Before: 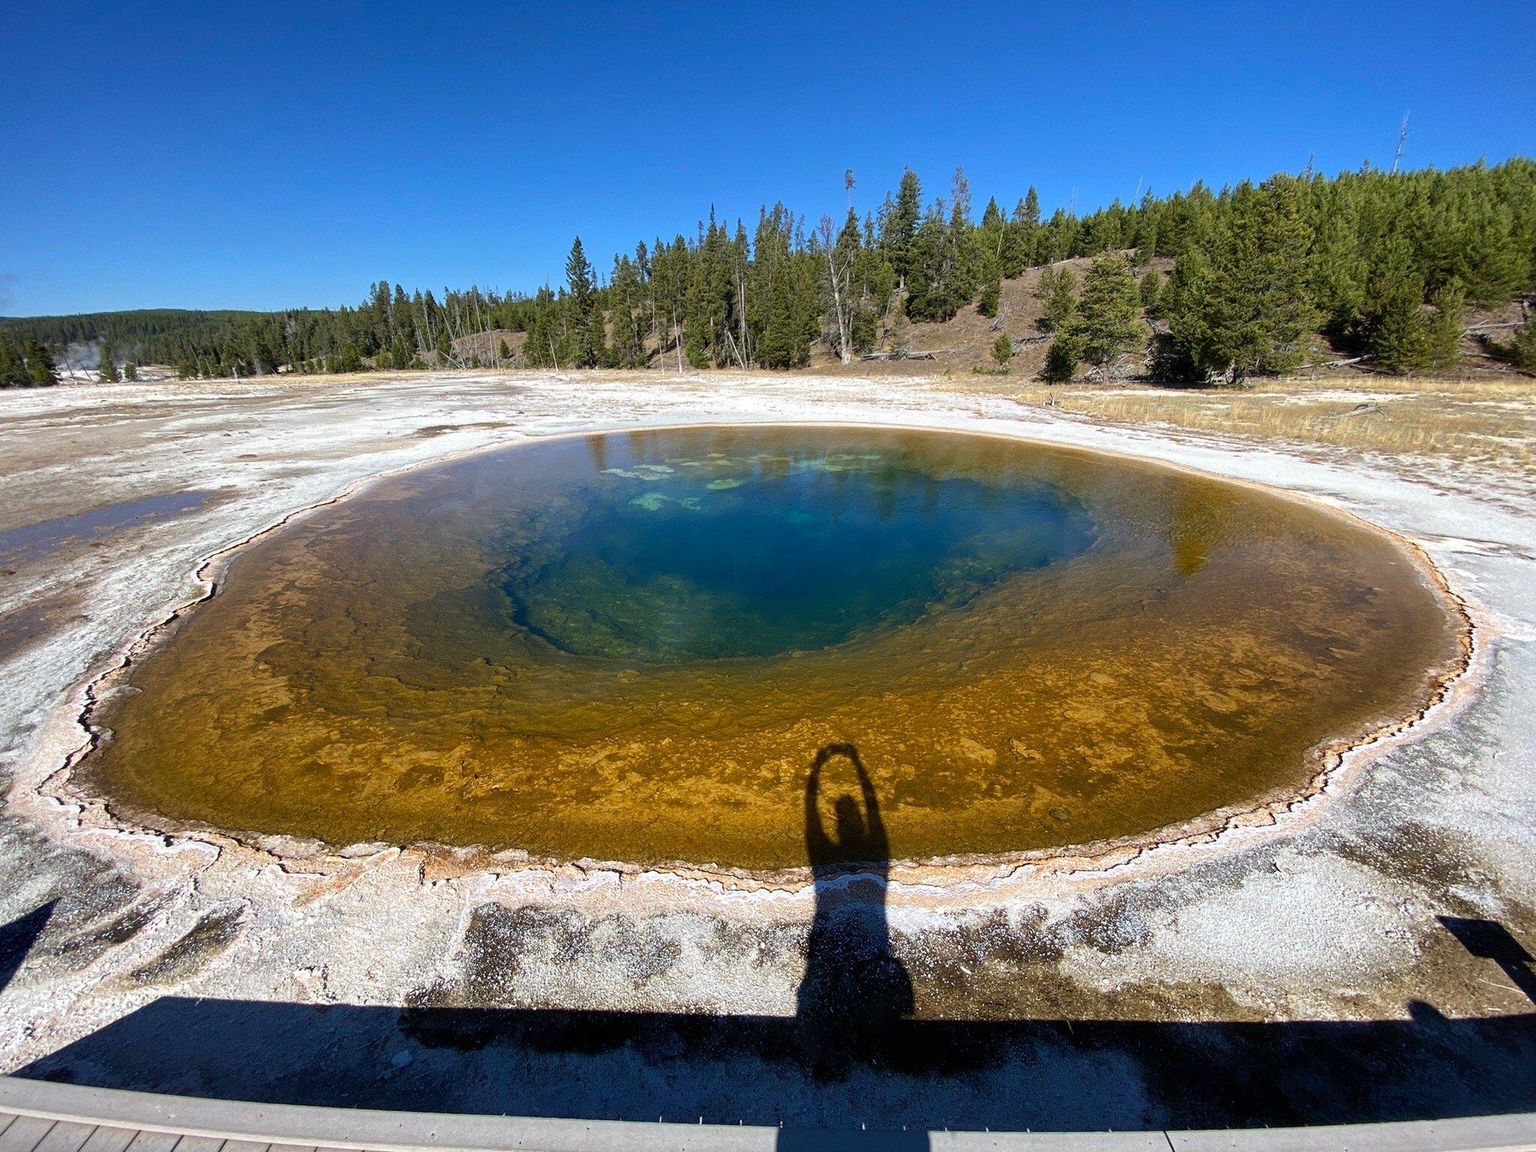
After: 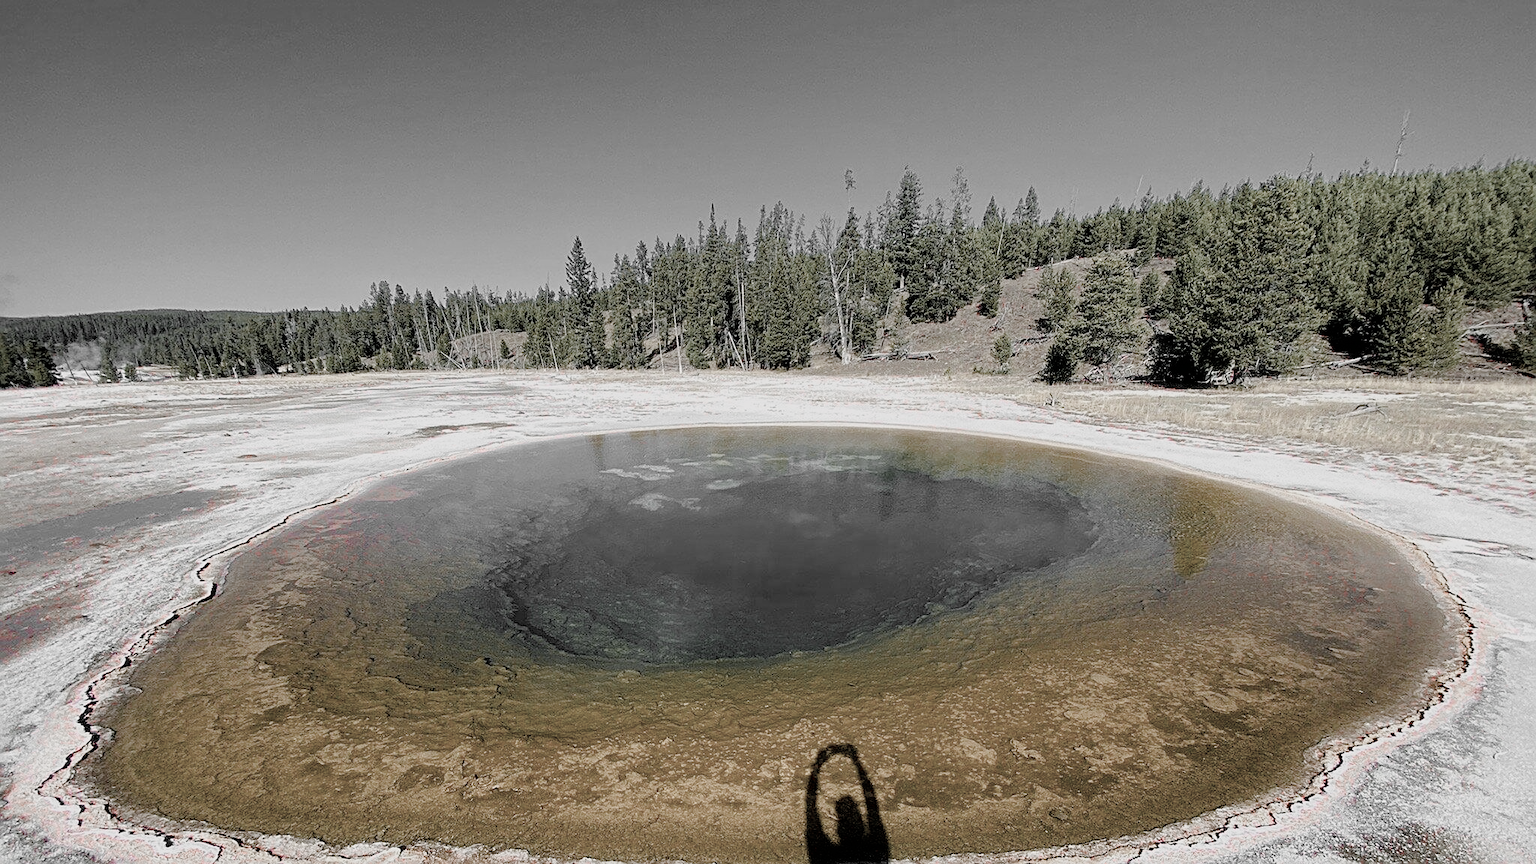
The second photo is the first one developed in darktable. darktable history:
sharpen: on, module defaults
filmic rgb: black relative exposure -6.59 EV, white relative exposure 4.71 EV, hardness 3.13, contrast 0.809
color balance rgb: power › chroma 0.505%, power › hue 214.88°, perceptual saturation grading › global saturation 20%, perceptual saturation grading › highlights -50.606%, perceptual saturation grading › shadows 30.916%, global vibrance 20%
color zones: curves: ch1 [(0, 0.831) (0.08, 0.771) (0.157, 0.268) (0.241, 0.207) (0.562, -0.005) (0.714, -0.013) (0.876, 0.01) (1, 0.831)]
crop: bottom 24.988%
tone equalizer: -8 EV -0.745 EV, -7 EV -0.7 EV, -6 EV -0.576 EV, -5 EV -0.413 EV, -3 EV 0.403 EV, -2 EV 0.6 EV, -1 EV 0.694 EV, +0 EV 0.746 EV, mask exposure compensation -0.492 EV
